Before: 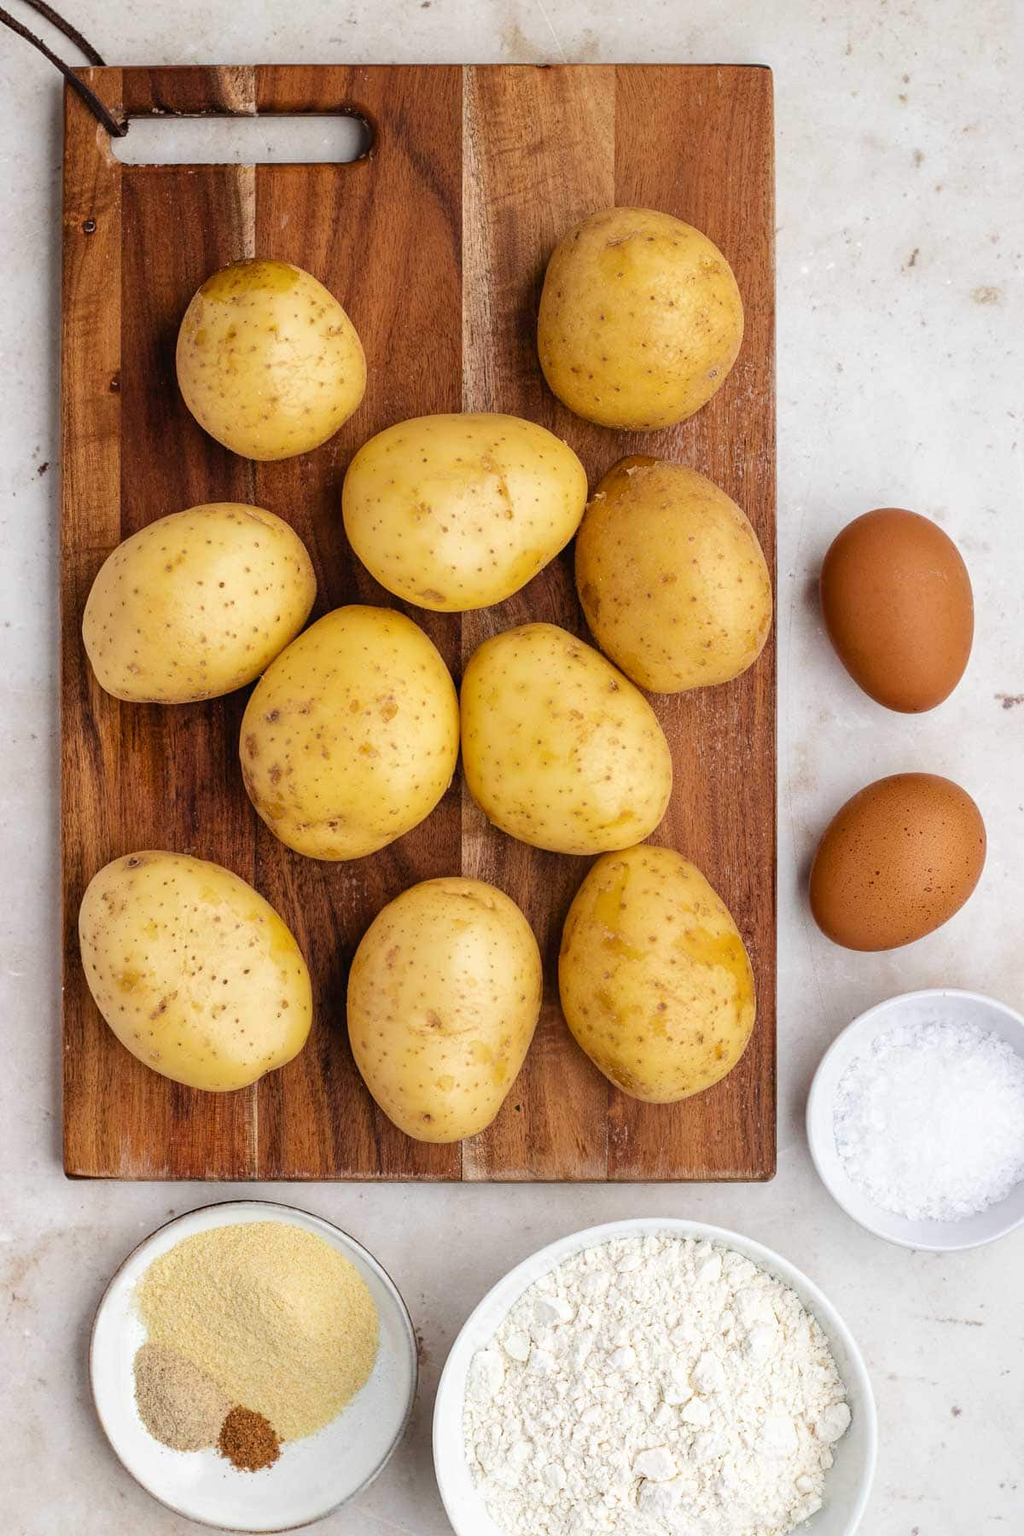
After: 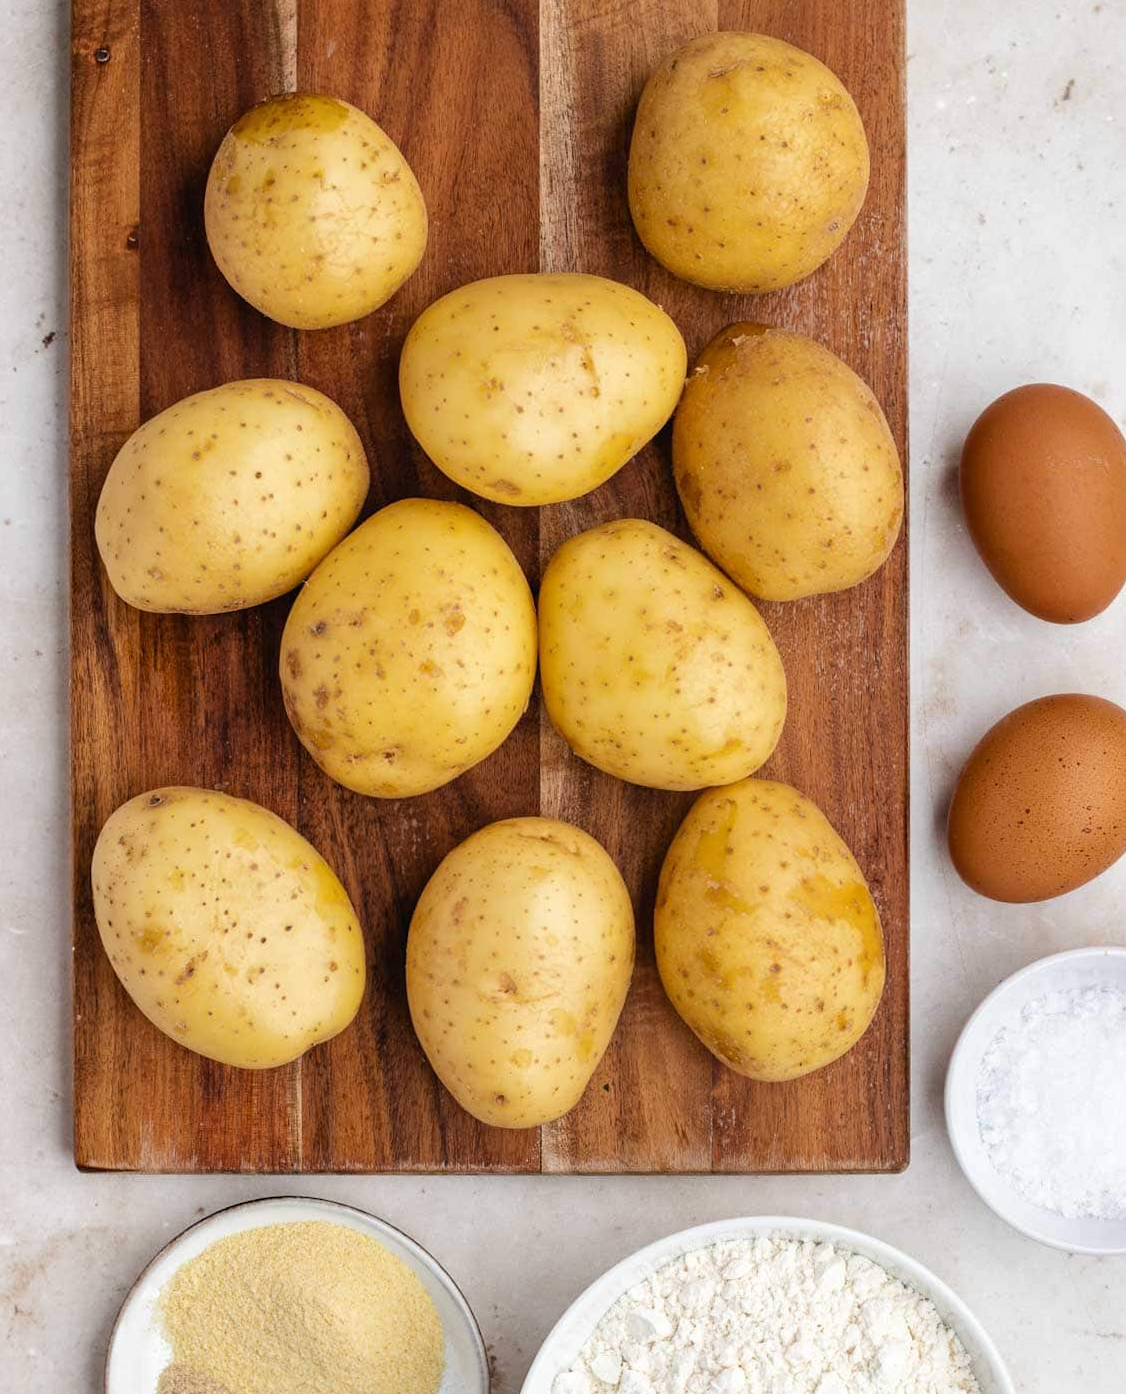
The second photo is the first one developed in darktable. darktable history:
crop and rotate: angle 0.113°, top 11.61%, right 5.819%, bottom 10.674%
